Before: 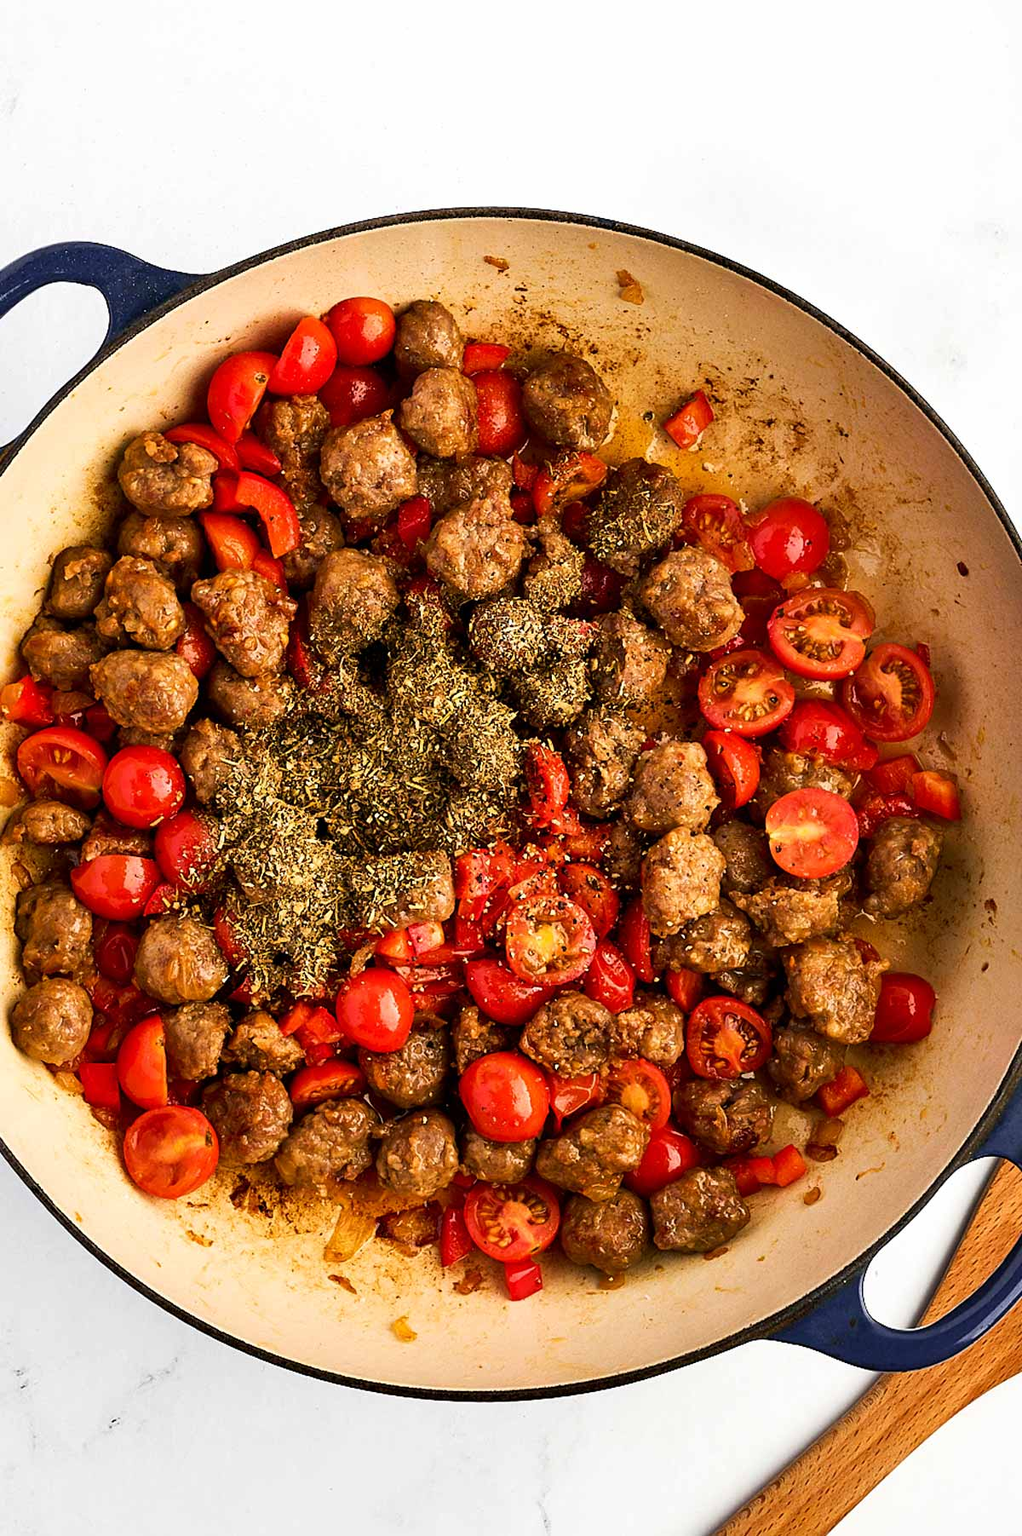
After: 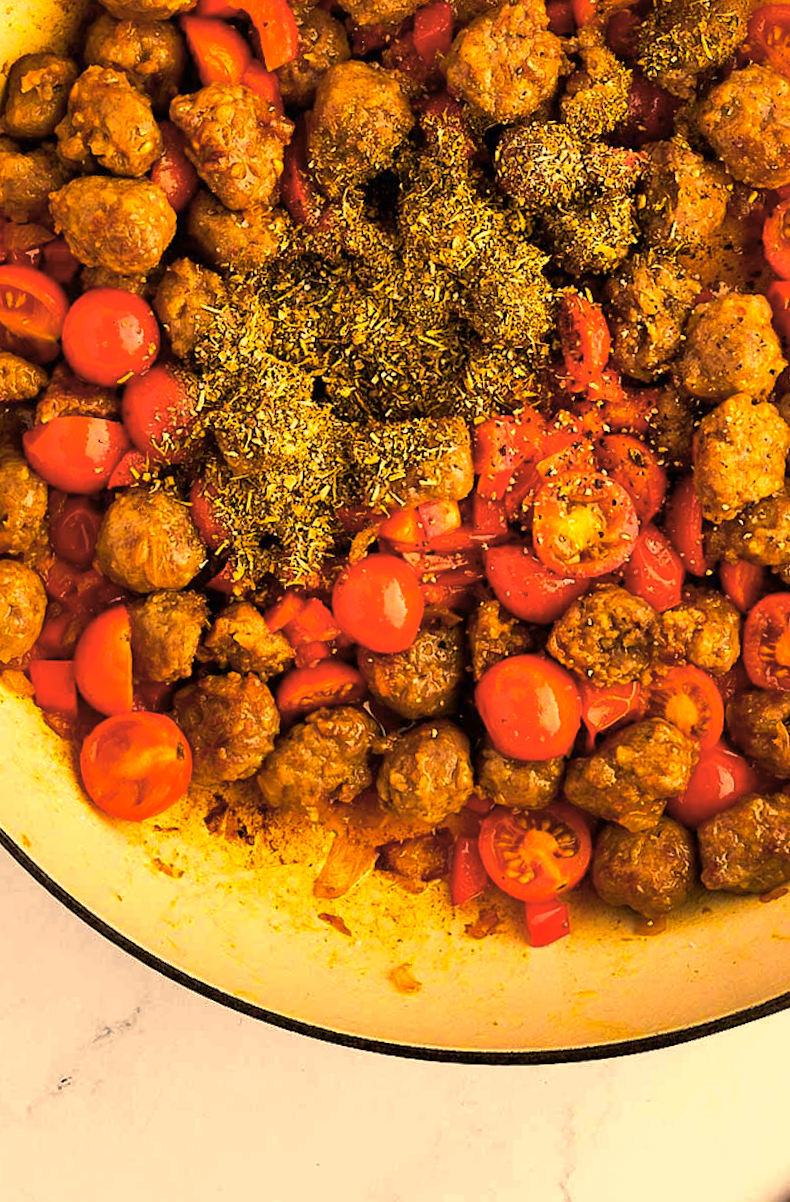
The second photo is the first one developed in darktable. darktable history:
color correction: highlights a* 14.97, highlights b* 32.2
crop and rotate: angle -0.879°, left 3.857%, top 31.793%, right 28.787%
shadows and highlights: shadows 30.25
color balance rgb: linear chroma grading › global chroma 15.371%, perceptual saturation grading › global saturation -11.89%, perceptual brilliance grading › highlights 5.271%, perceptual brilliance grading › shadows -9.688%, global vibrance 15.788%, saturation formula JzAzBz (2021)
tone equalizer: on, module defaults
